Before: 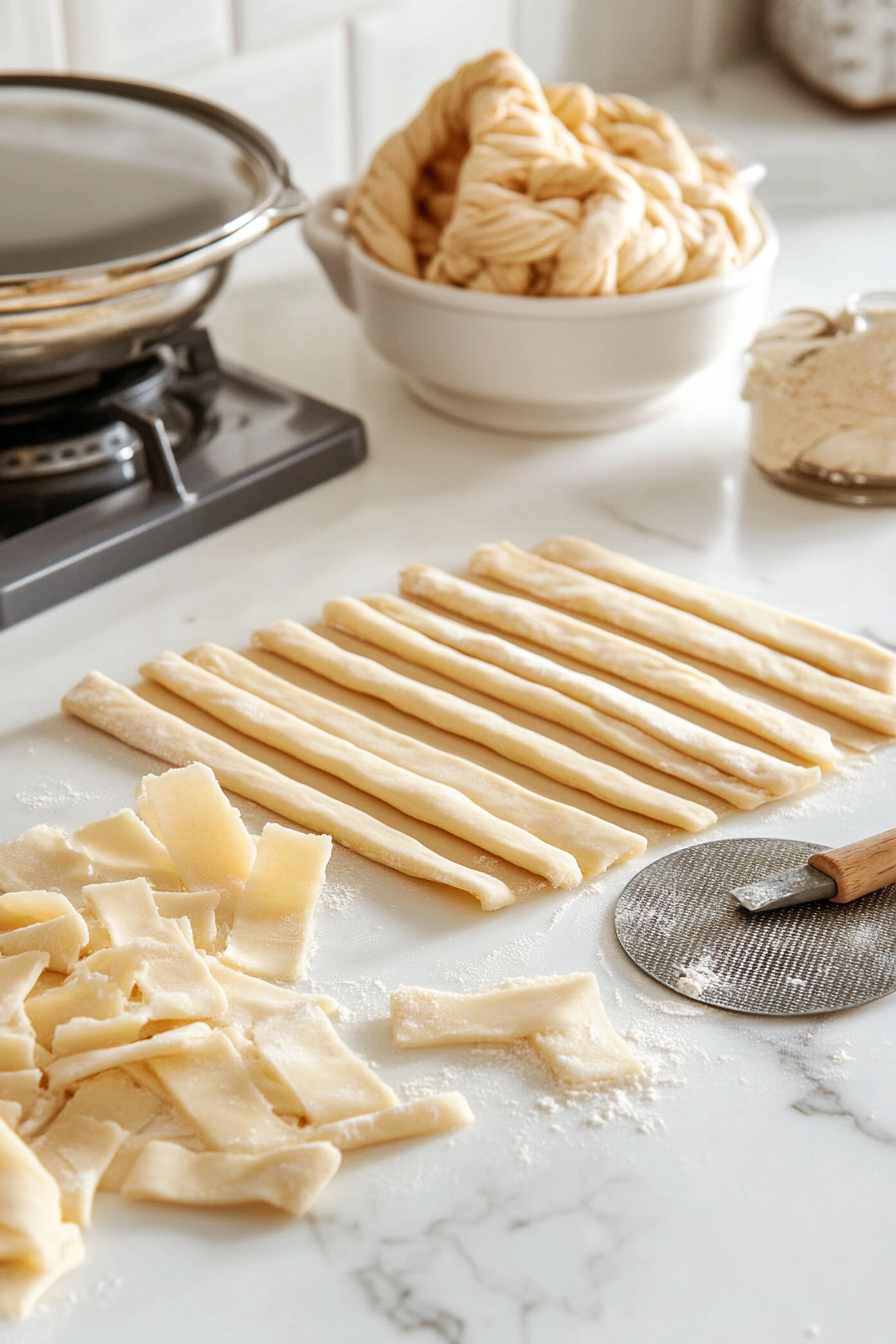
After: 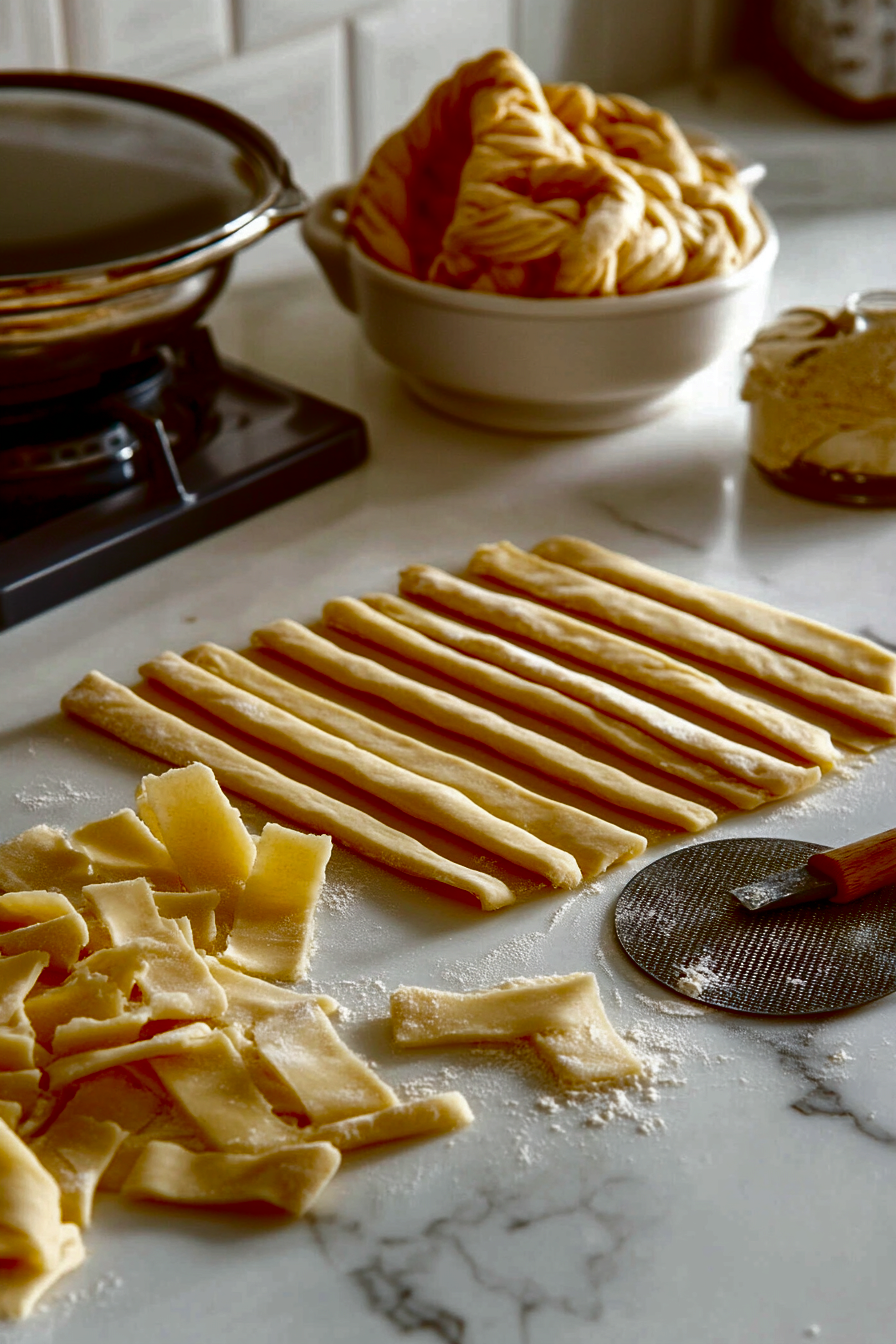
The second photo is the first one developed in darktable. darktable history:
contrast brightness saturation: brightness -0.997, saturation 0.991
